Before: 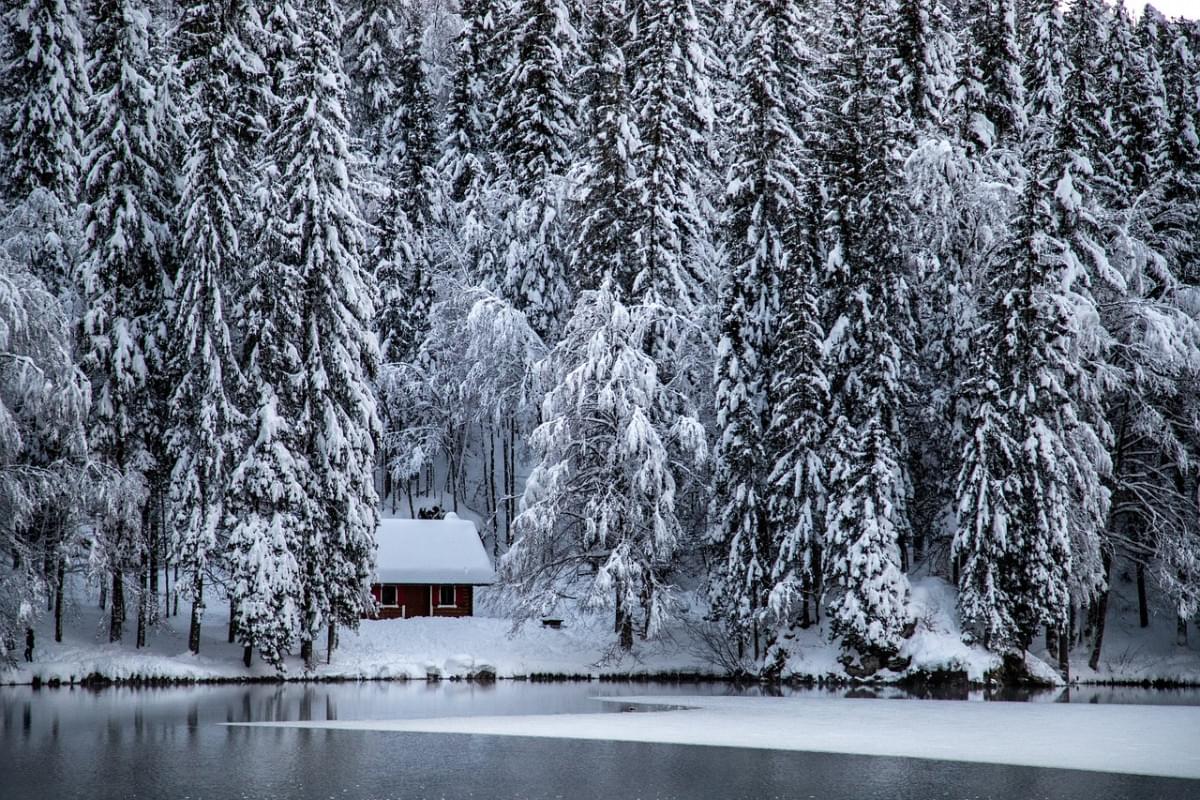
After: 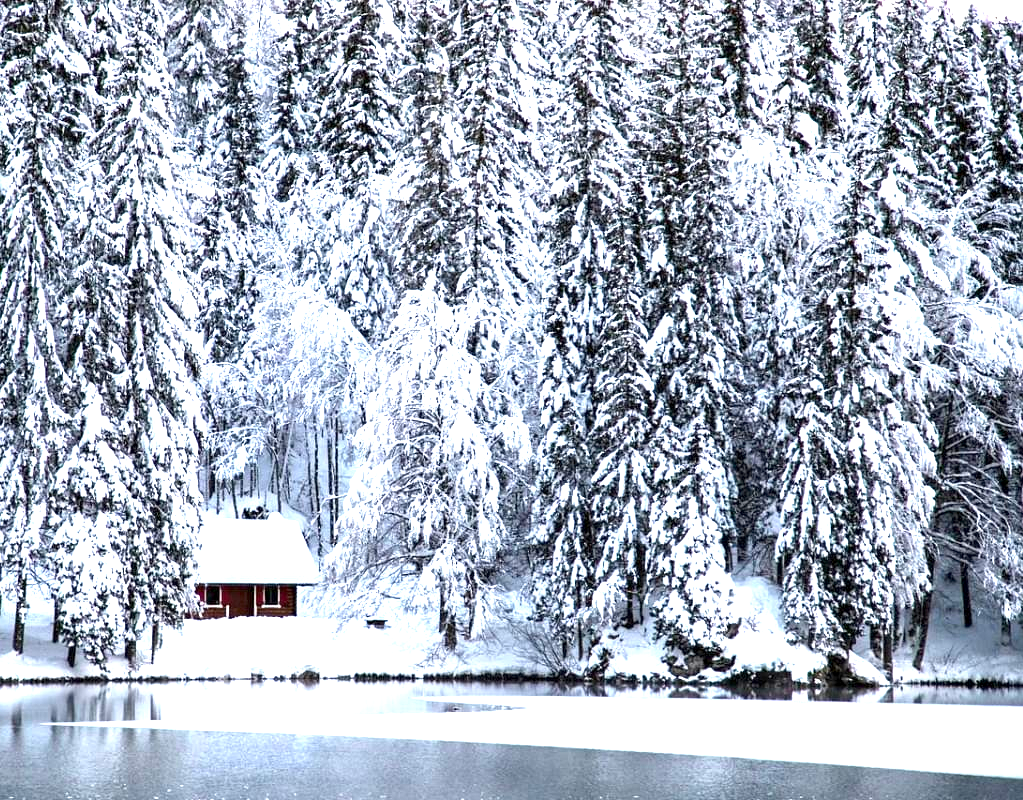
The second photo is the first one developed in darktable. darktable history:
exposure: black level correction 0.001, exposure 1.831 EV, compensate exposure bias true, compensate highlight preservation false
crop and rotate: left 14.744%
